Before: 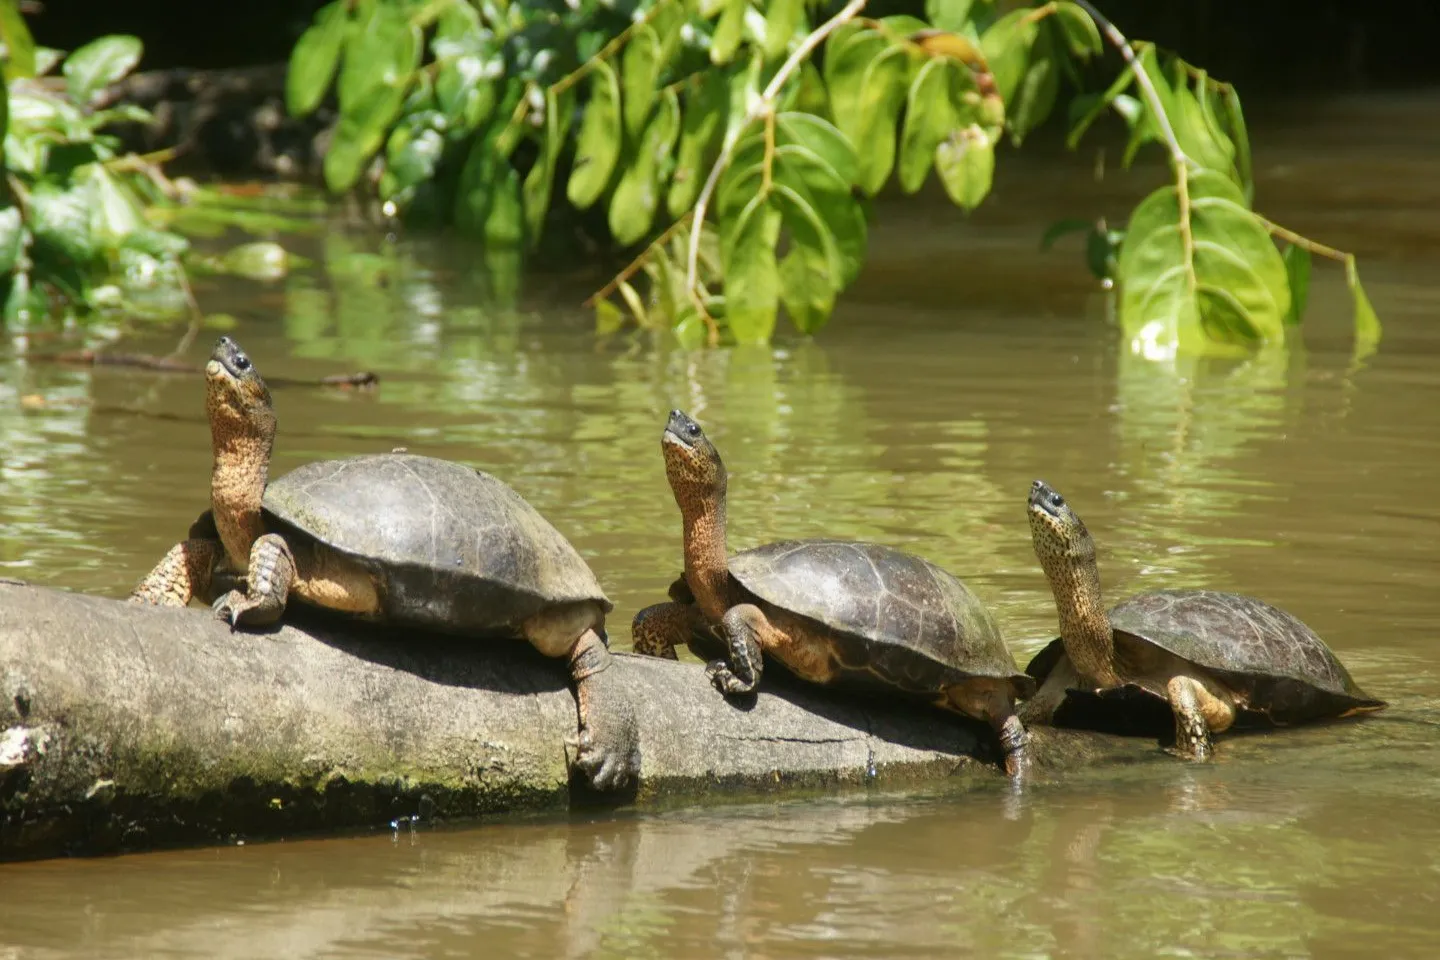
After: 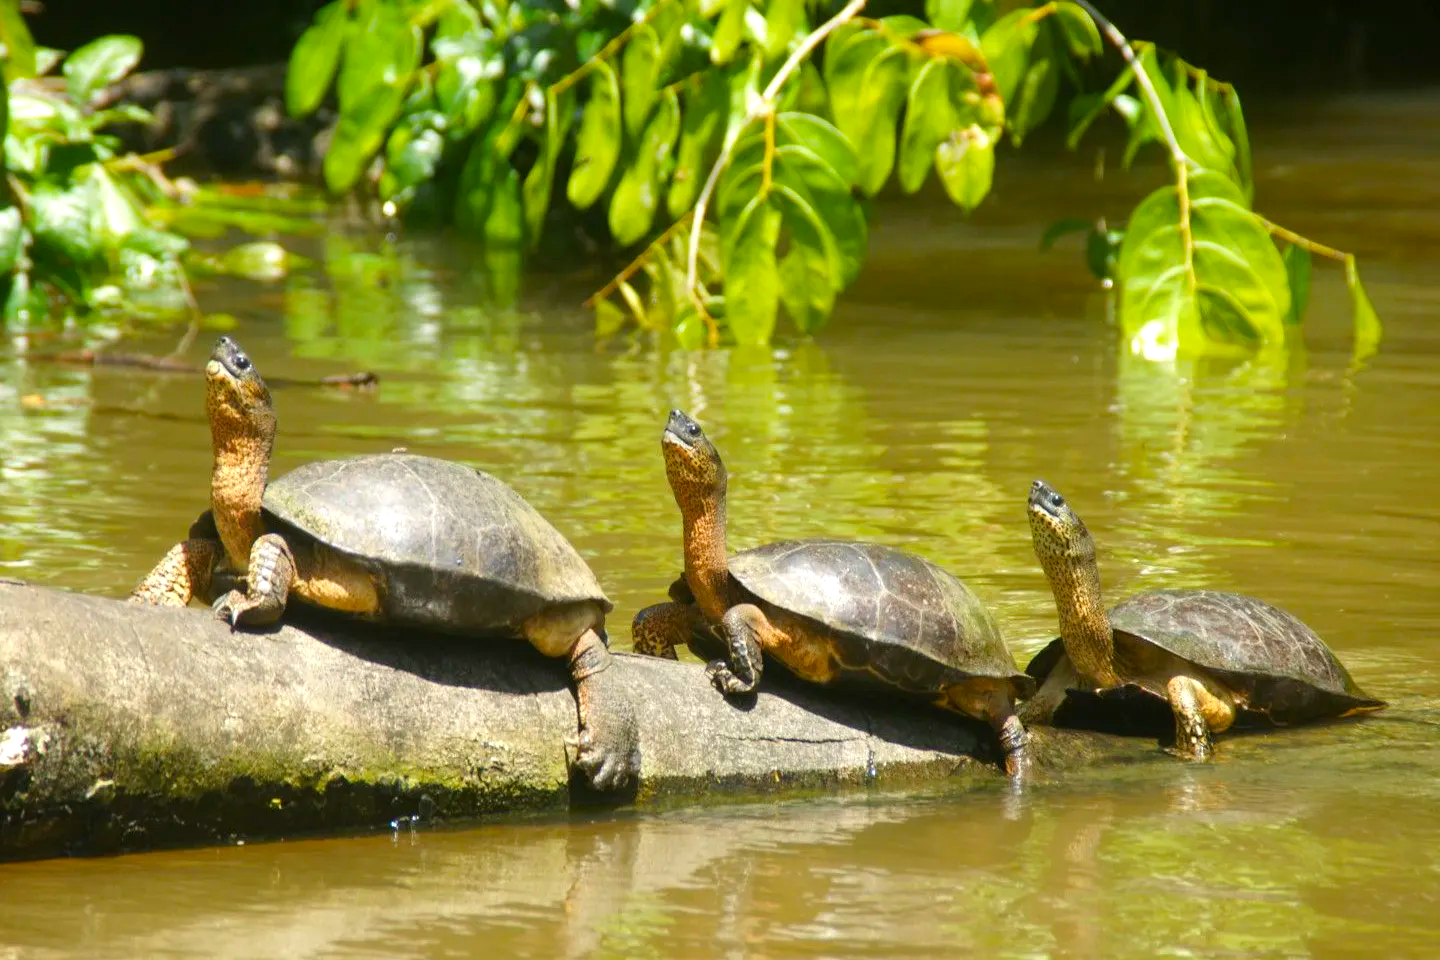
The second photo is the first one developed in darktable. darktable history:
color balance rgb: perceptual saturation grading › global saturation 30.212%, perceptual brilliance grading › global brilliance 9.171%, perceptual brilliance grading › shadows 14.218%
